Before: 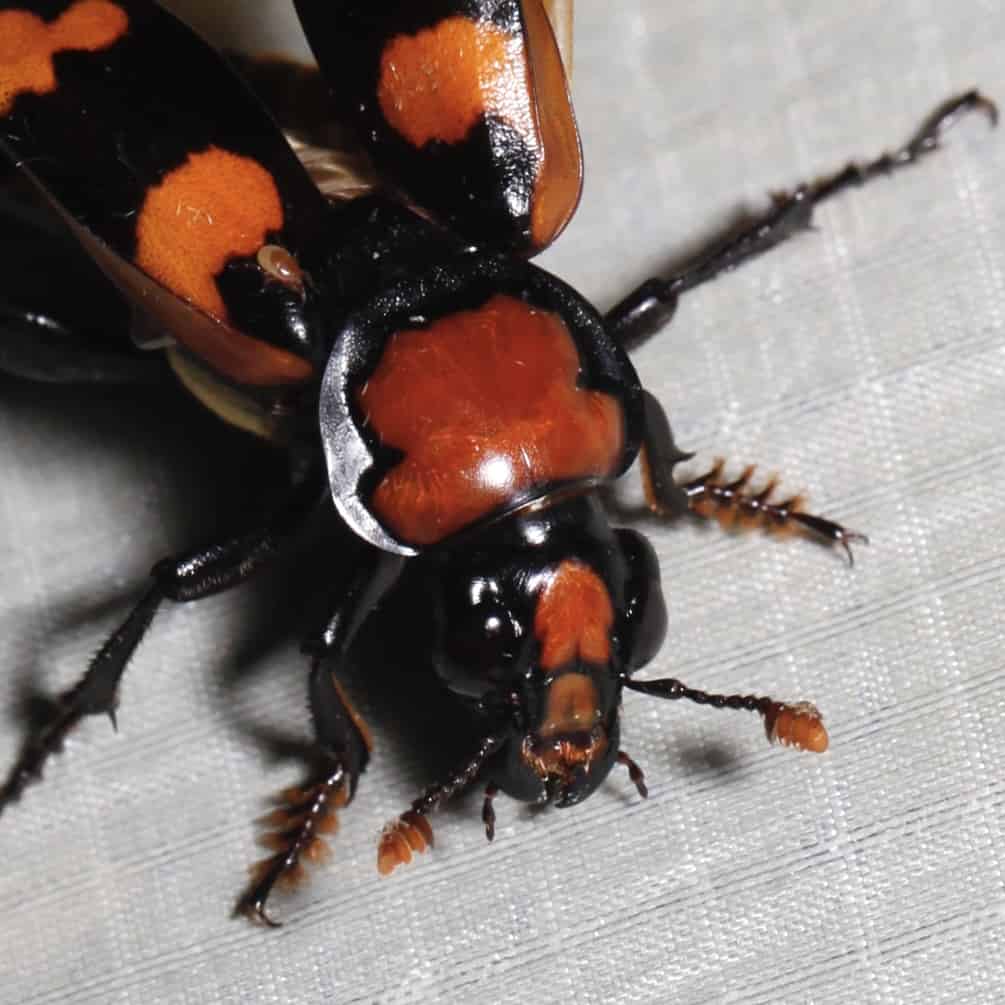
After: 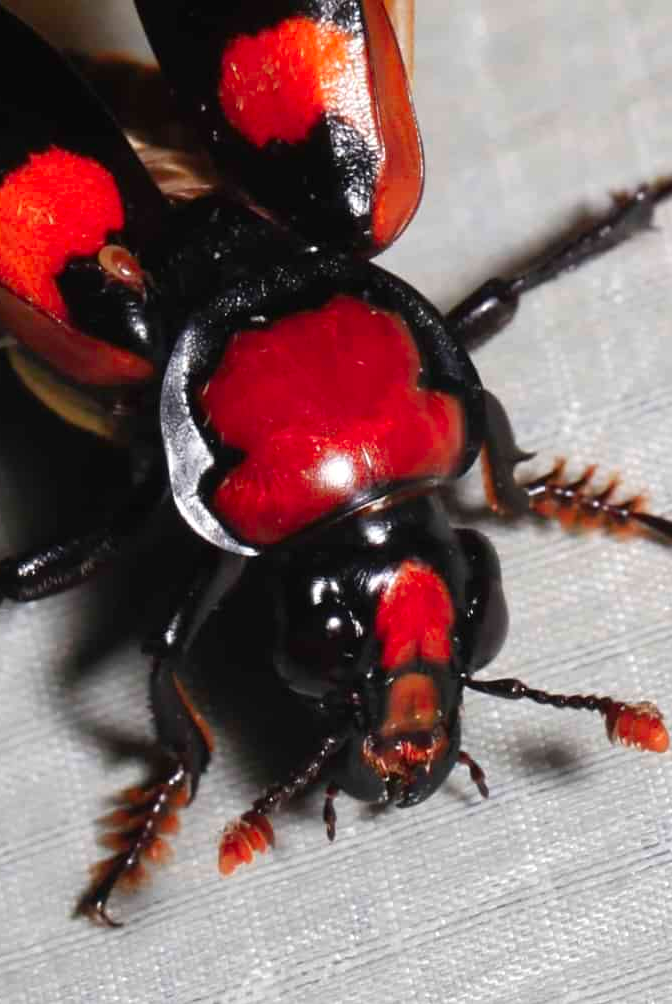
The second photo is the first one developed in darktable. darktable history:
color zones: curves: ch1 [(0.24, 0.629) (0.75, 0.5)]; ch2 [(0.255, 0.454) (0.745, 0.491)]
crop and rotate: left 15.856%, right 17.22%
